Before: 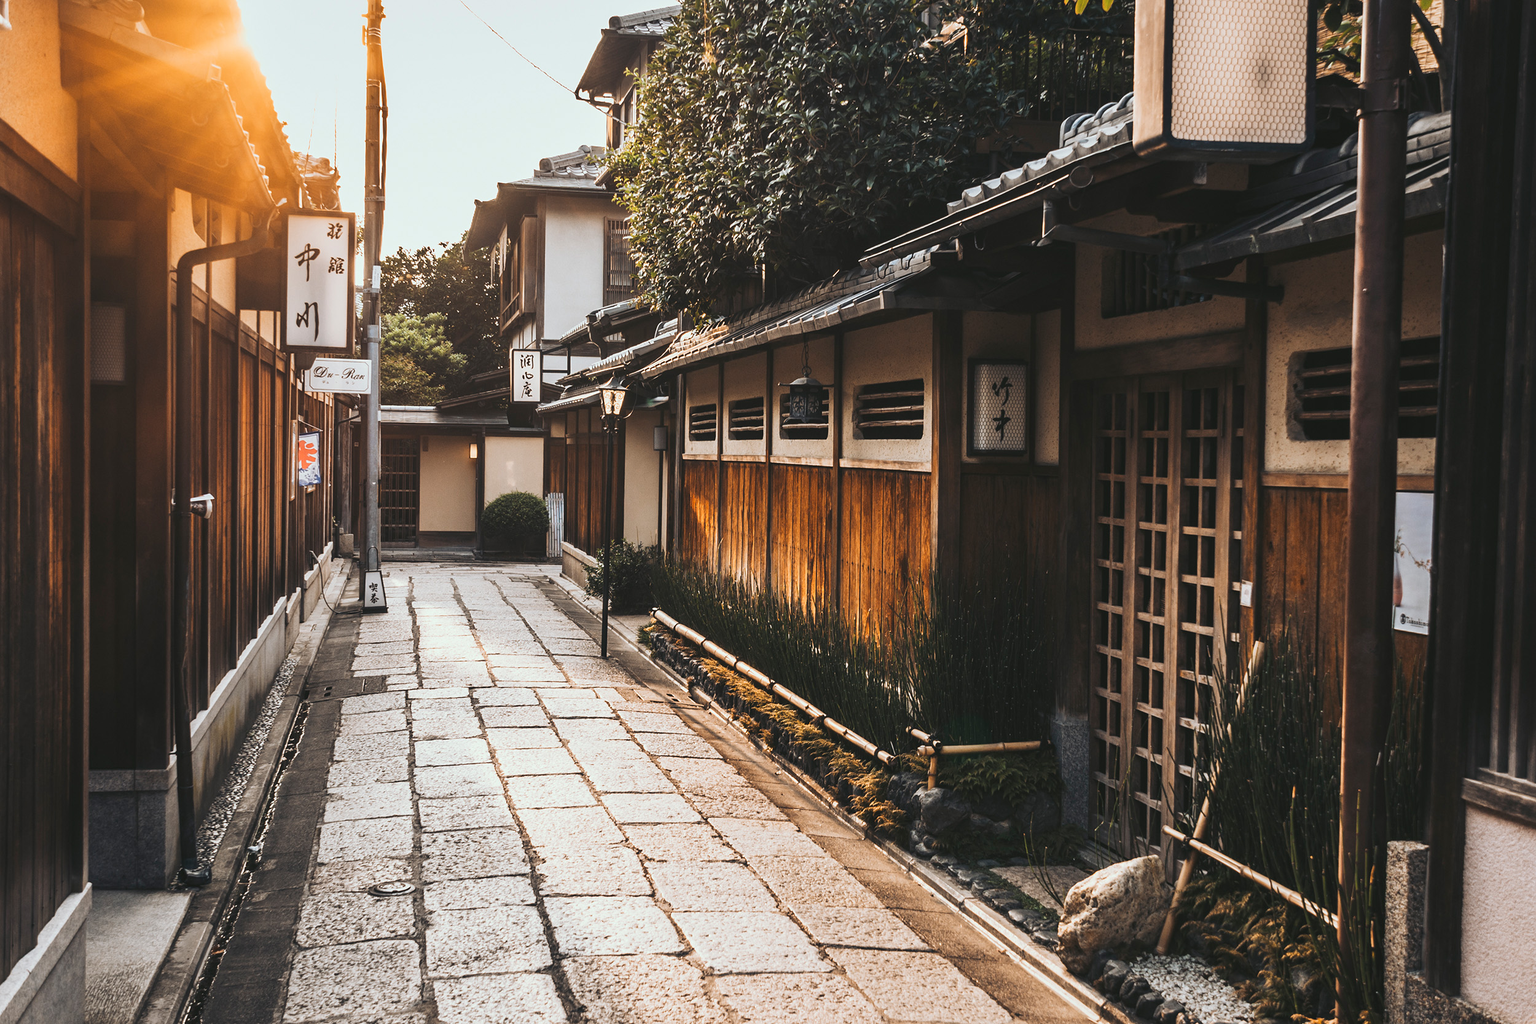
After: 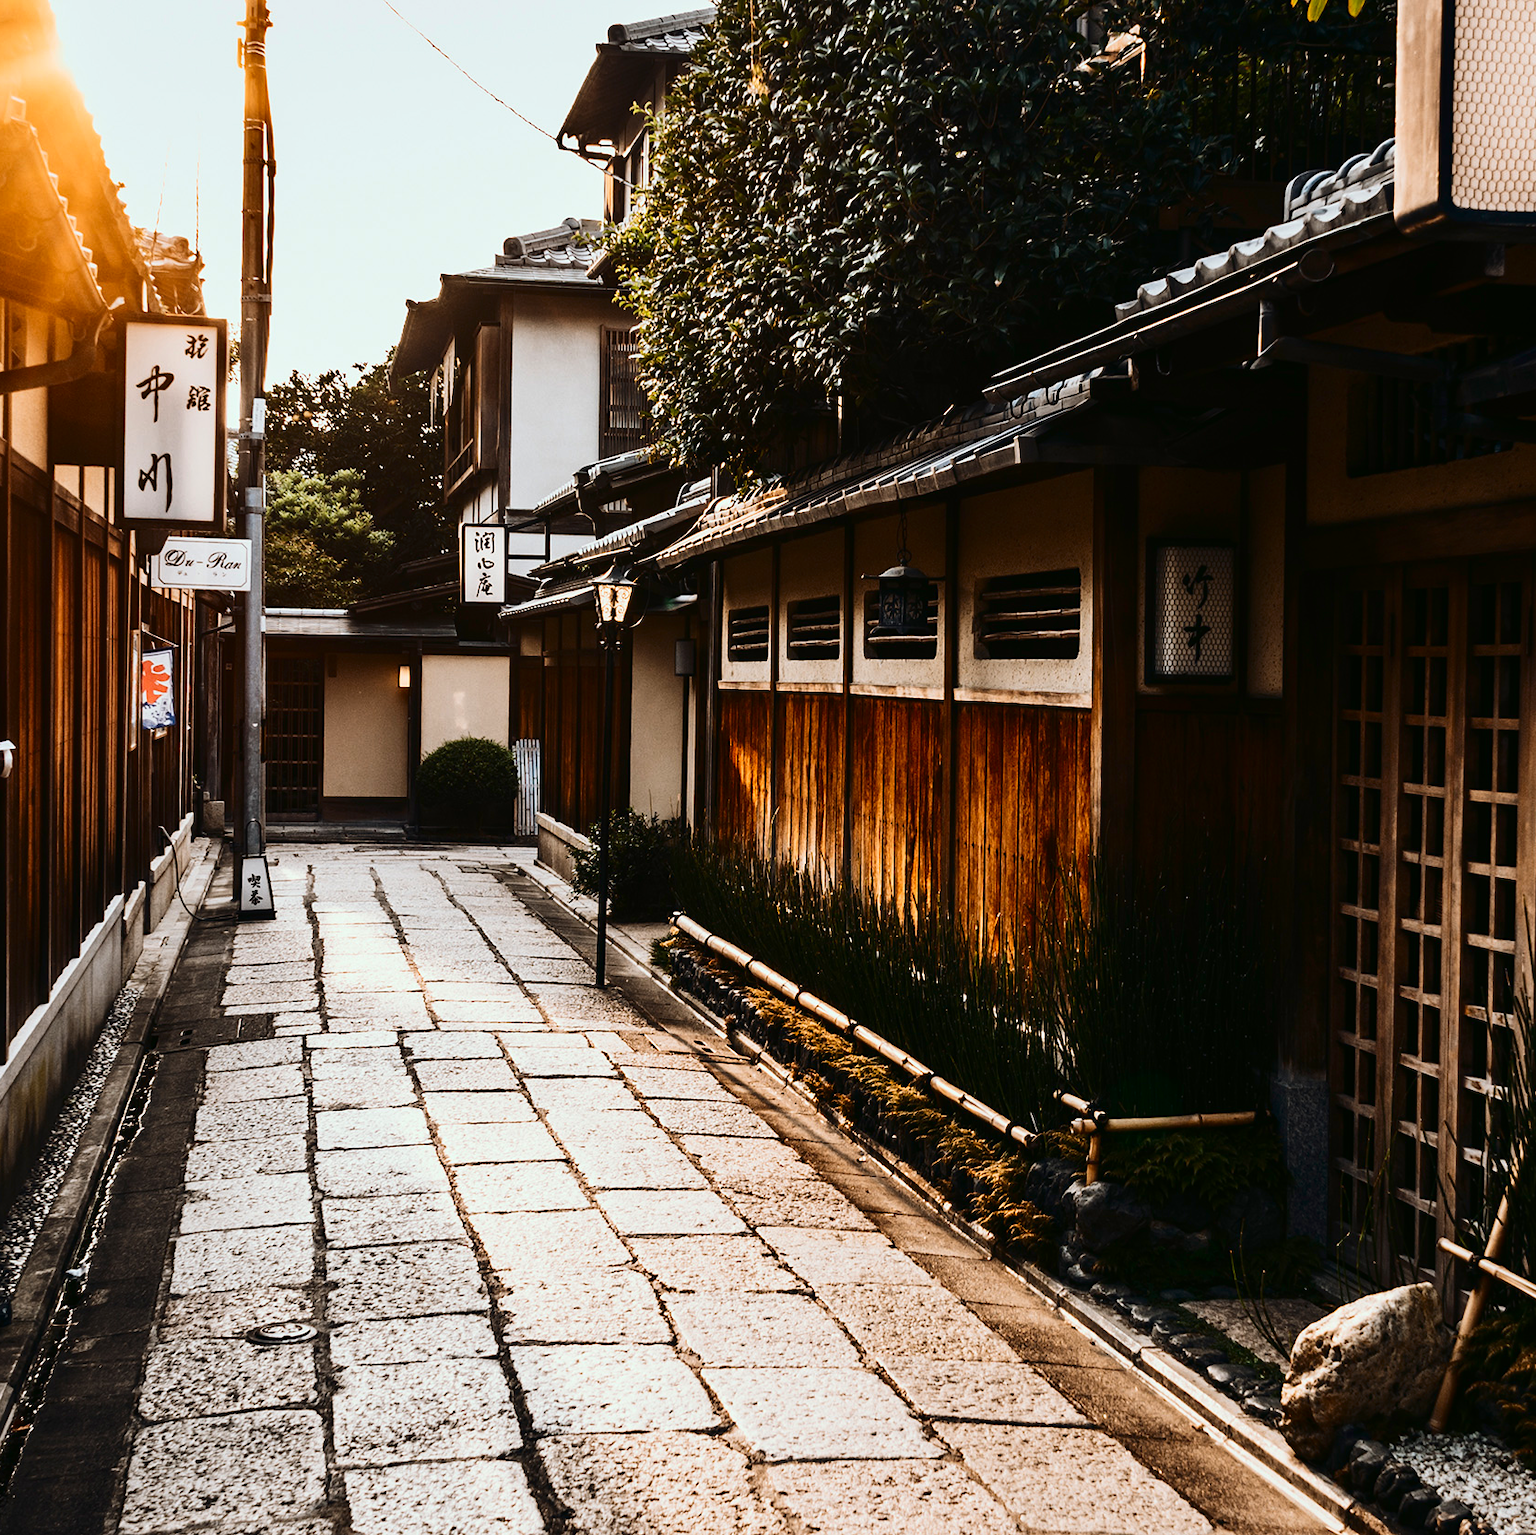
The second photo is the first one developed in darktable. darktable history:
contrast brightness saturation: contrast 0.24, brightness -0.24, saturation 0.14
crop and rotate: left 13.342%, right 19.991%
